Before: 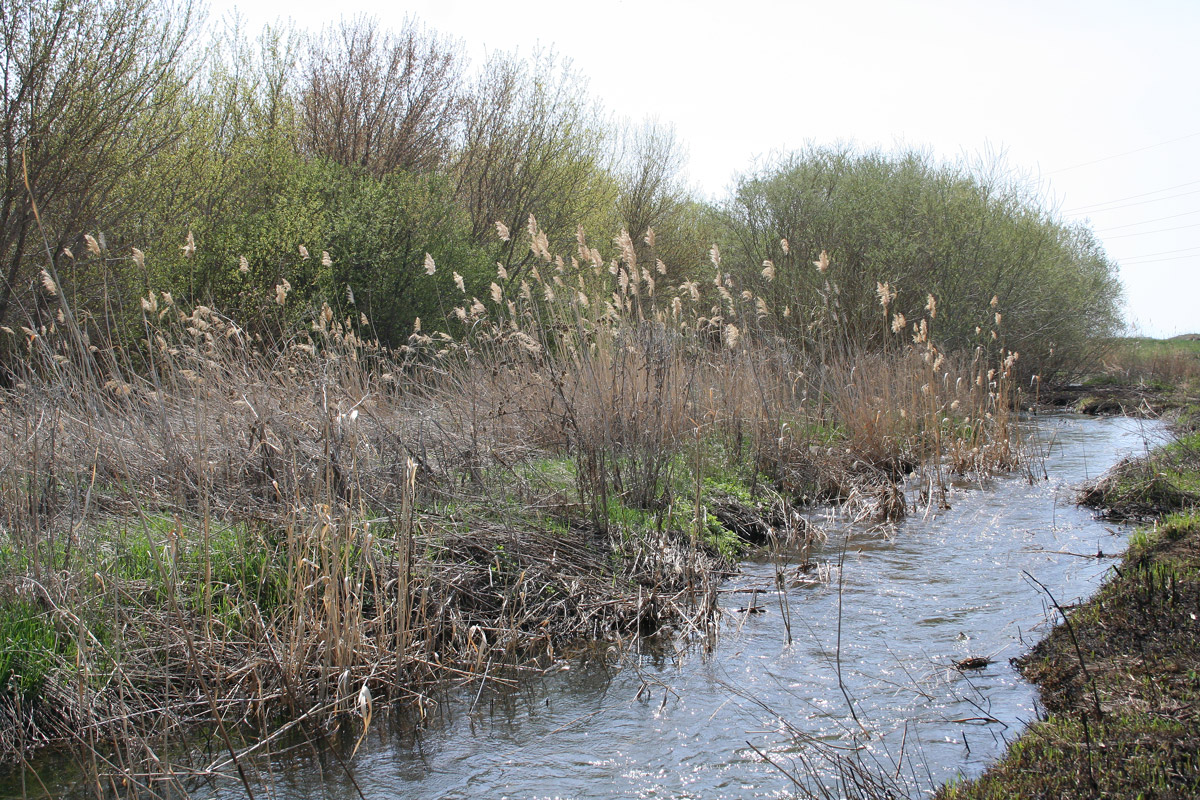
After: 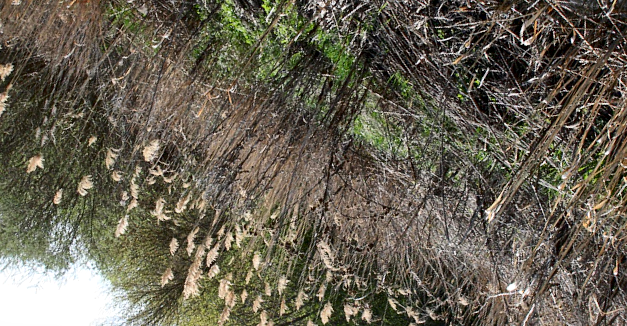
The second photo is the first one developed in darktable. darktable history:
local contrast: mode bilateral grid, contrast 20, coarseness 18, detail 163%, midtone range 0.2
crop and rotate: angle 147.36°, left 9.145%, top 15.606%, right 4.53%, bottom 16.975%
contrast brightness saturation: contrast 0.206, brightness -0.103, saturation 0.208
